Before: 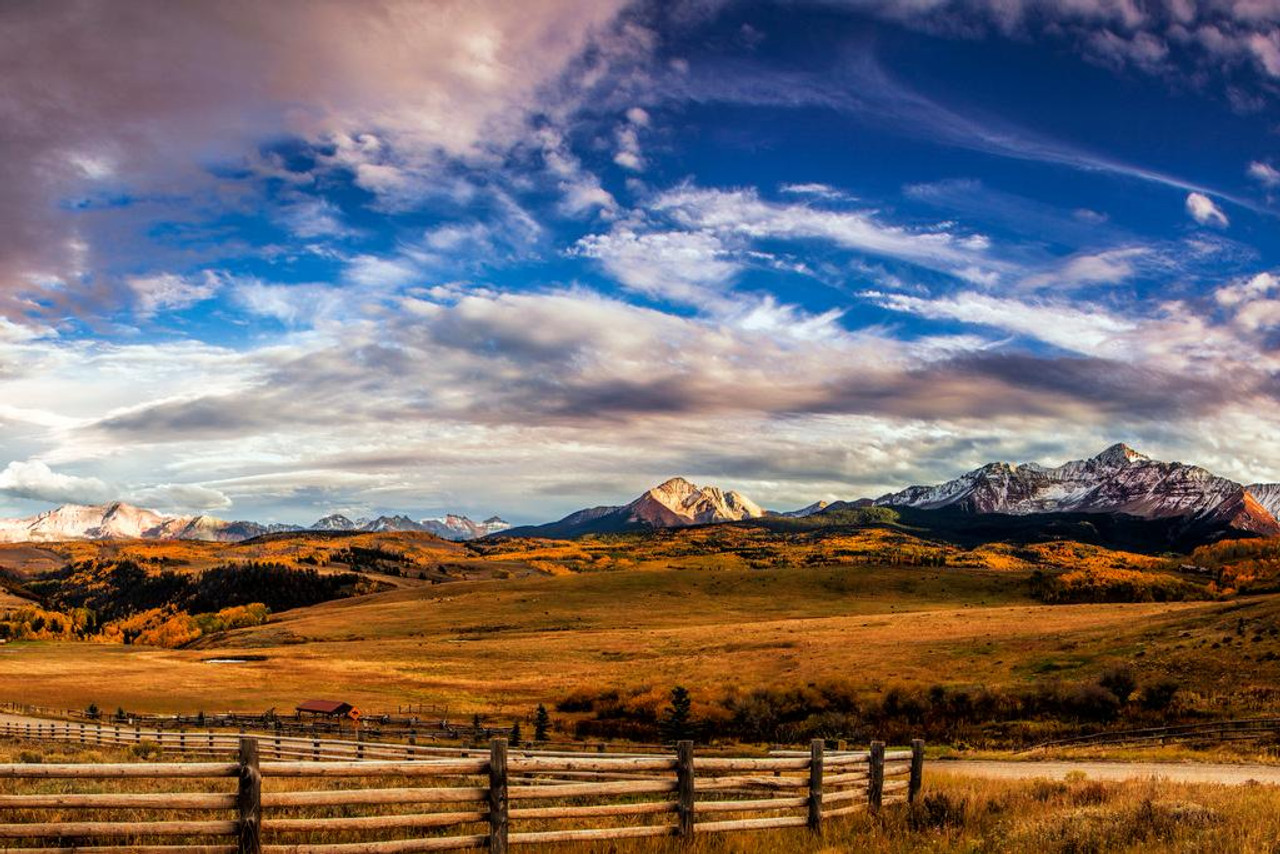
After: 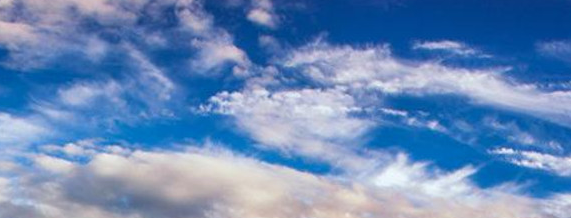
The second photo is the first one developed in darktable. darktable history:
crop: left 28.678%, top 16.799%, right 26.668%, bottom 57.6%
